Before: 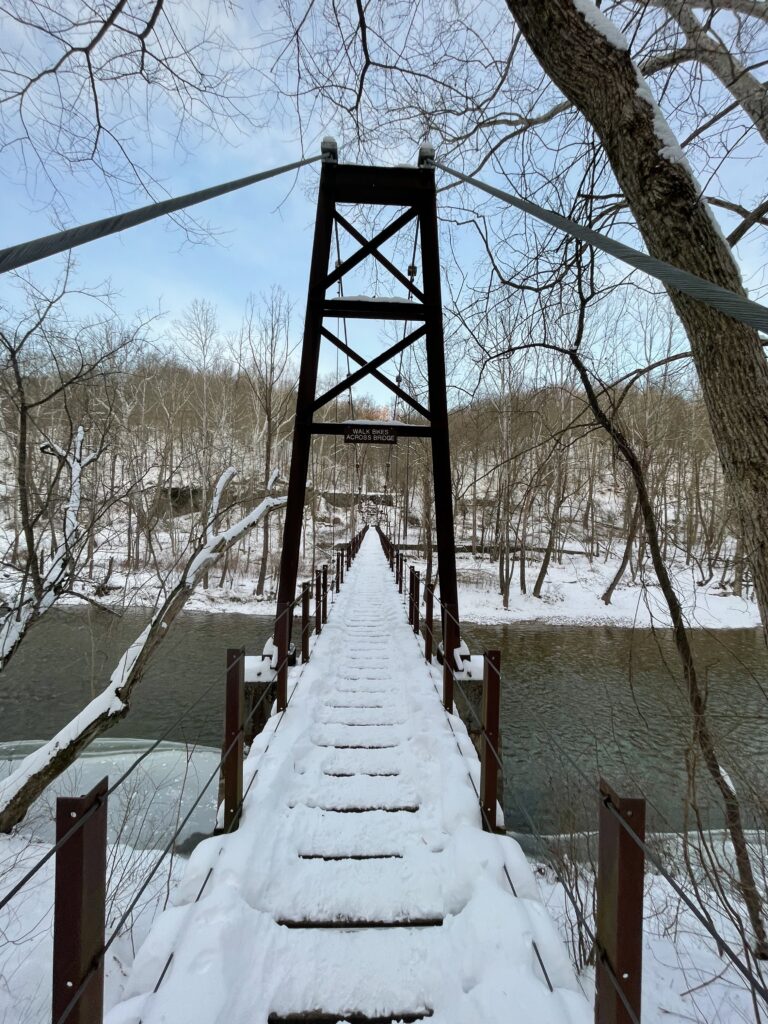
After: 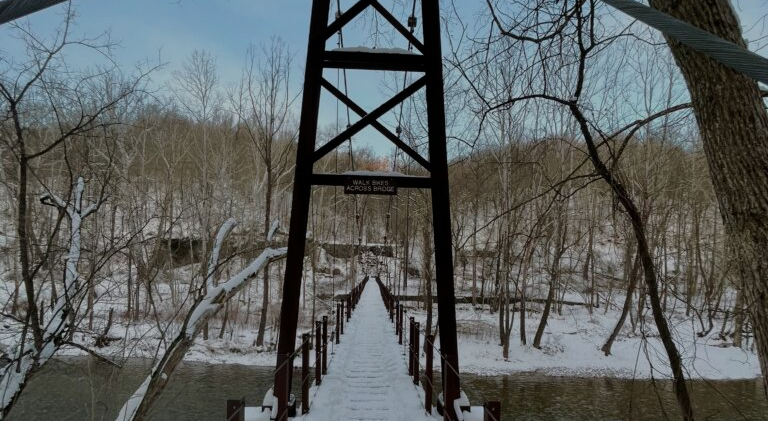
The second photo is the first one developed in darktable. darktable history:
exposure: exposure 1 EV, compensate highlight preservation false
crop and rotate: top 24.396%, bottom 34.486%
tone equalizer: -8 EV -1.96 EV, -7 EV -1.98 EV, -6 EV -1.97 EV, -5 EV -1.97 EV, -4 EV -1.99 EV, -3 EV -1.97 EV, -2 EV -1.99 EV, -1 EV -1.62 EV, +0 EV -1.99 EV, smoothing diameter 24.94%, edges refinement/feathering 8.93, preserve details guided filter
